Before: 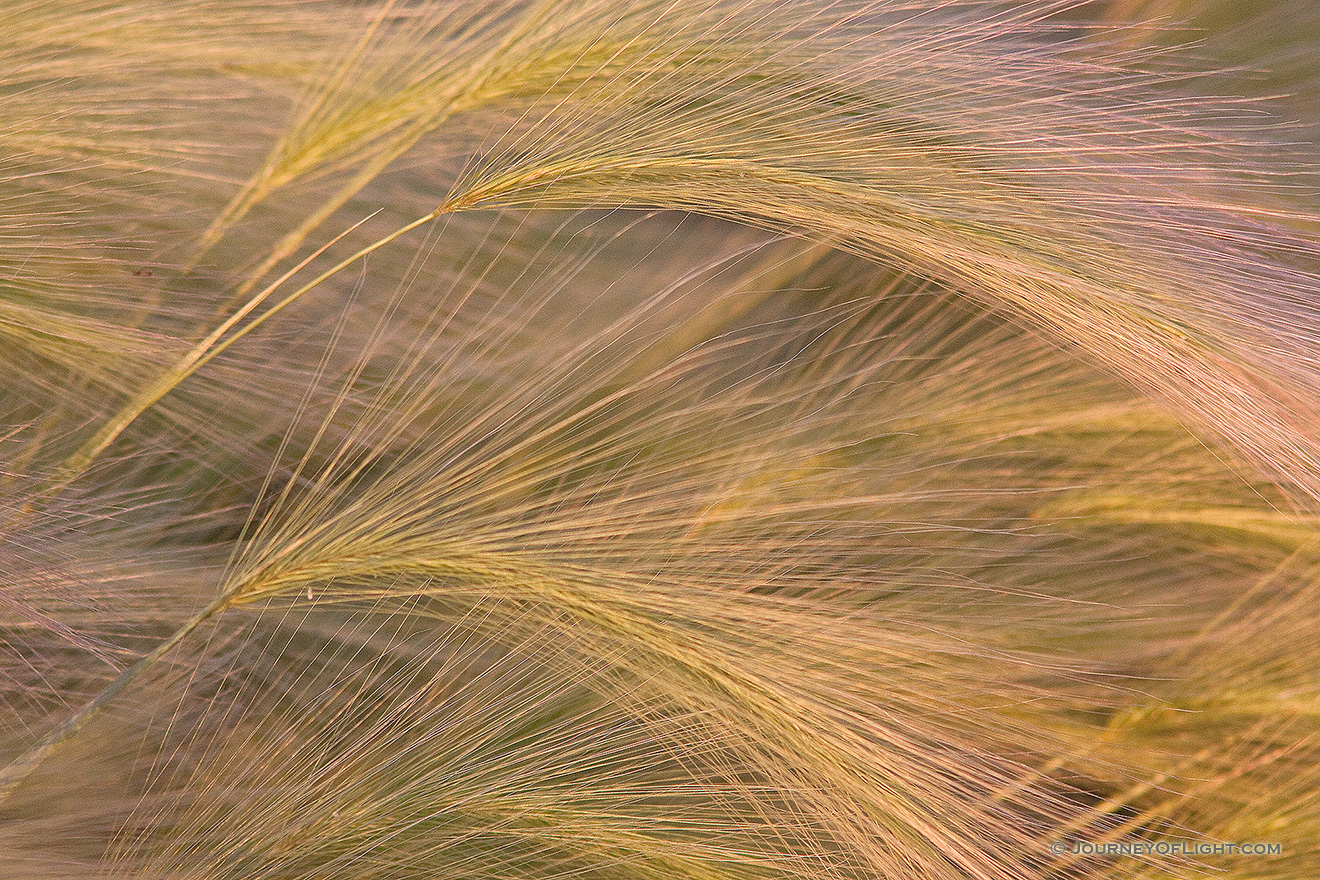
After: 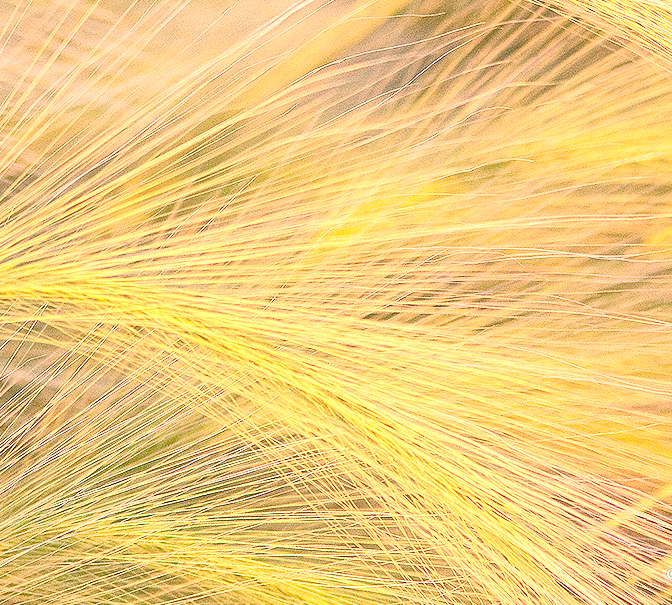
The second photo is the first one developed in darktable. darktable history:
tone equalizer: -8 EV -0.417 EV, -7 EV -0.389 EV, -6 EV -0.333 EV, -5 EV -0.222 EV, -3 EV 0.222 EV, -2 EV 0.333 EV, -1 EV 0.389 EV, +0 EV 0.417 EV, edges refinement/feathering 500, mask exposure compensation -1.57 EV, preserve details no
crop and rotate: left 29.237%, top 31.152%, right 19.807%
exposure: black level correction -0.001, exposure 0.9 EV, compensate exposure bias true, compensate highlight preservation false
contrast equalizer: y [[0.5, 0.5, 0.472, 0.5, 0.5, 0.5], [0.5 ×6], [0.5 ×6], [0 ×6], [0 ×6]]
contrast brightness saturation: contrast 0.2, brightness 0.16, saturation 0.22
base curve: exposure shift 0, preserve colors none
